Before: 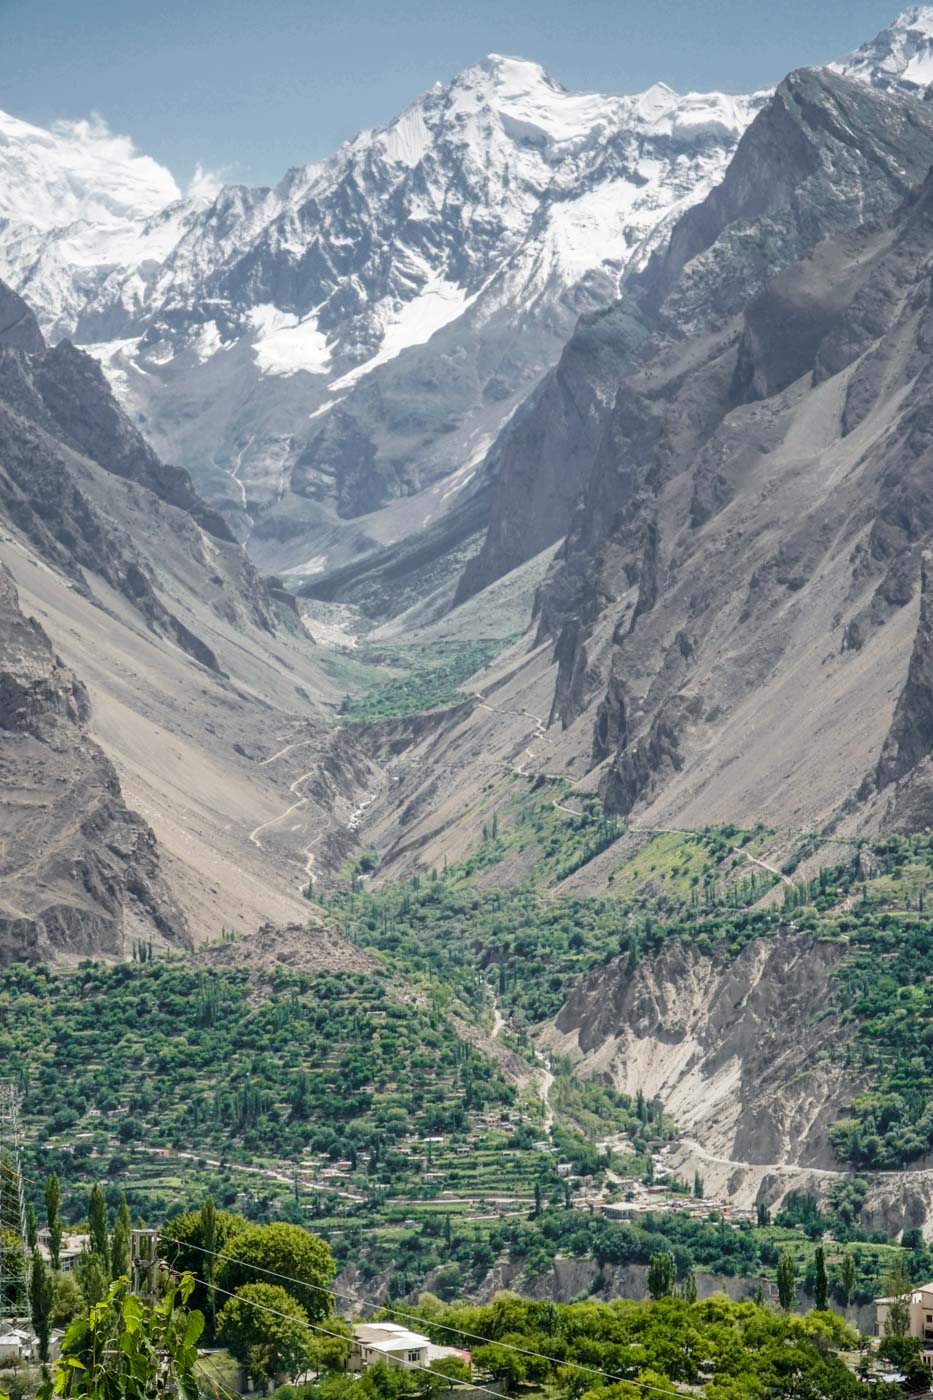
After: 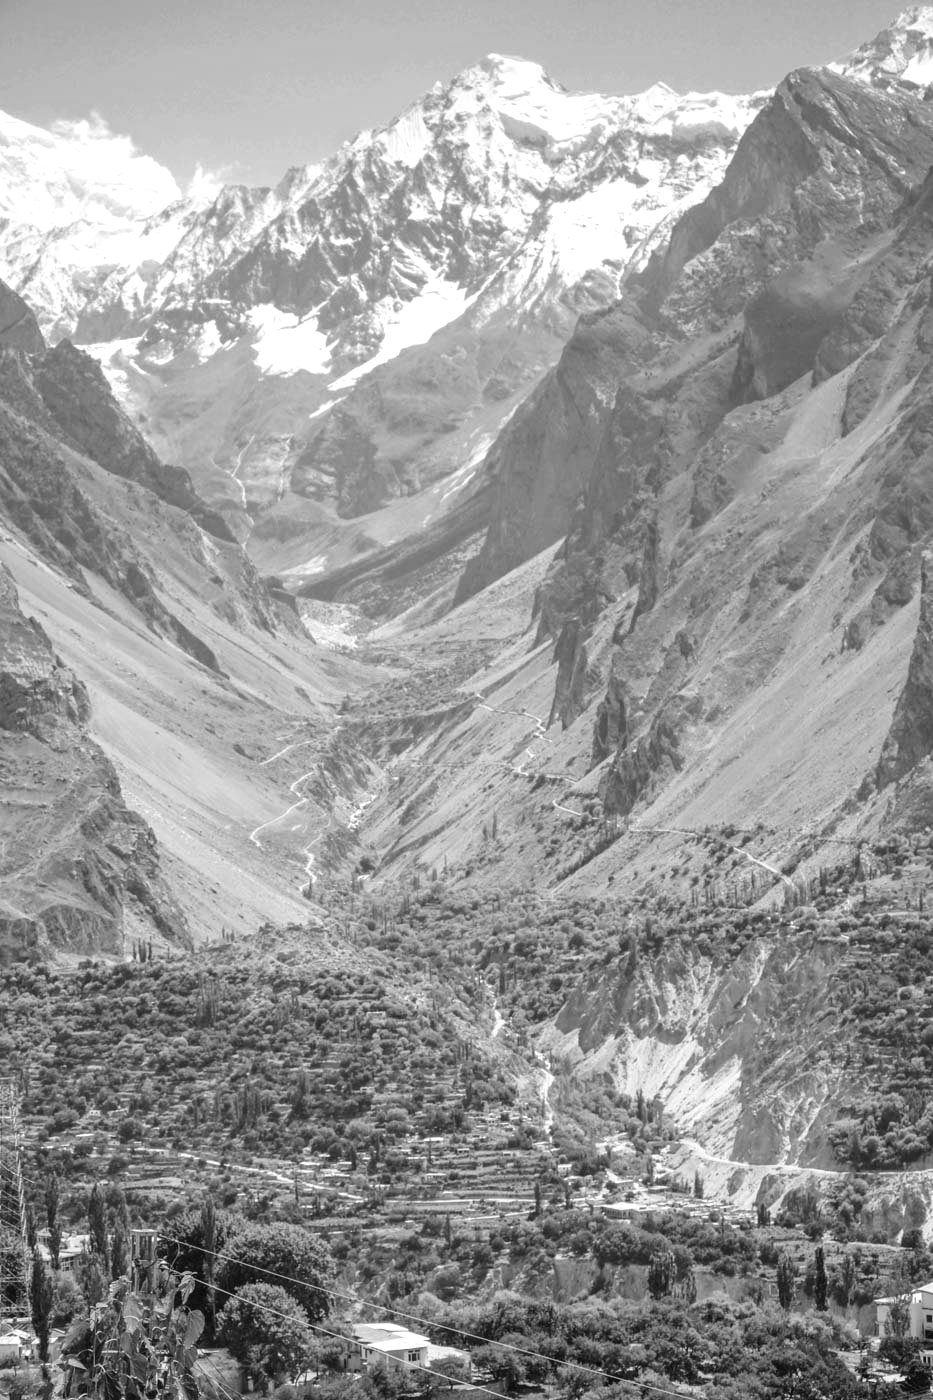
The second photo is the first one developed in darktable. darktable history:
exposure: black level correction -0.002, exposure 0.54 EV, compensate highlight preservation false
monochrome: a 14.95, b -89.96
color balance rgb: perceptual saturation grading › global saturation 35%, perceptual saturation grading › highlights -30%, perceptual saturation grading › shadows 35%, perceptual brilliance grading › global brilliance 3%, perceptual brilliance grading › highlights -3%, perceptual brilliance grading › shadows 3%
